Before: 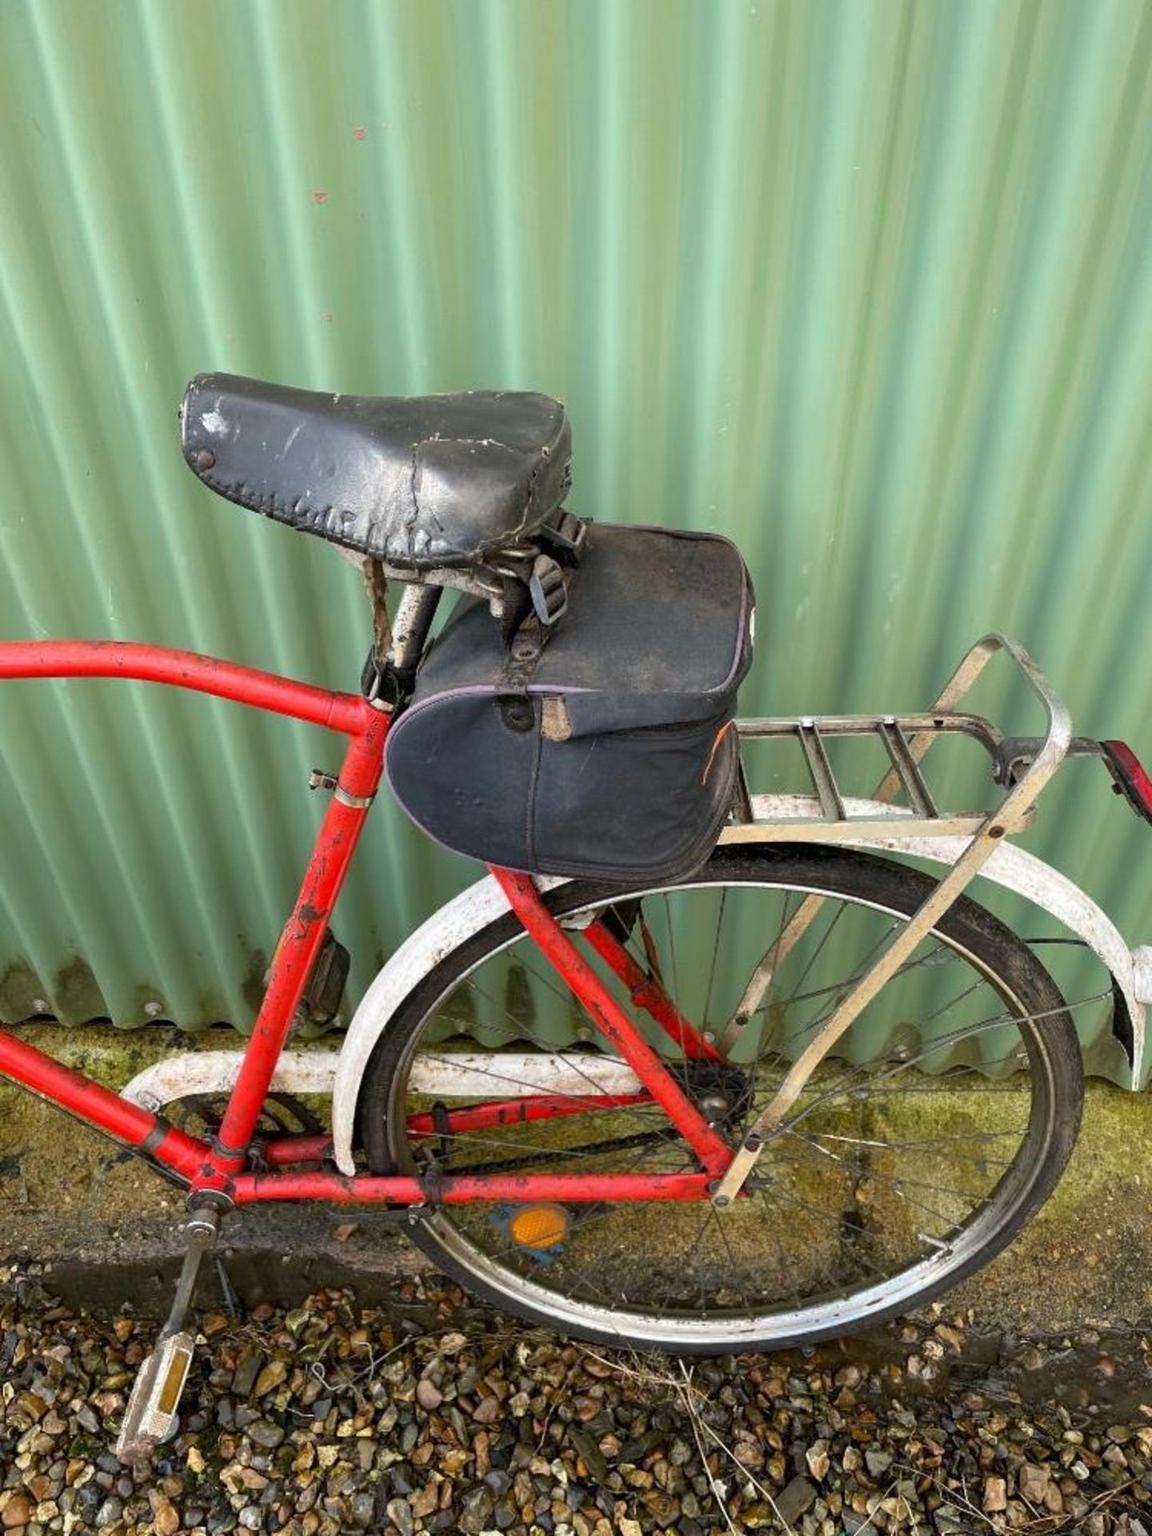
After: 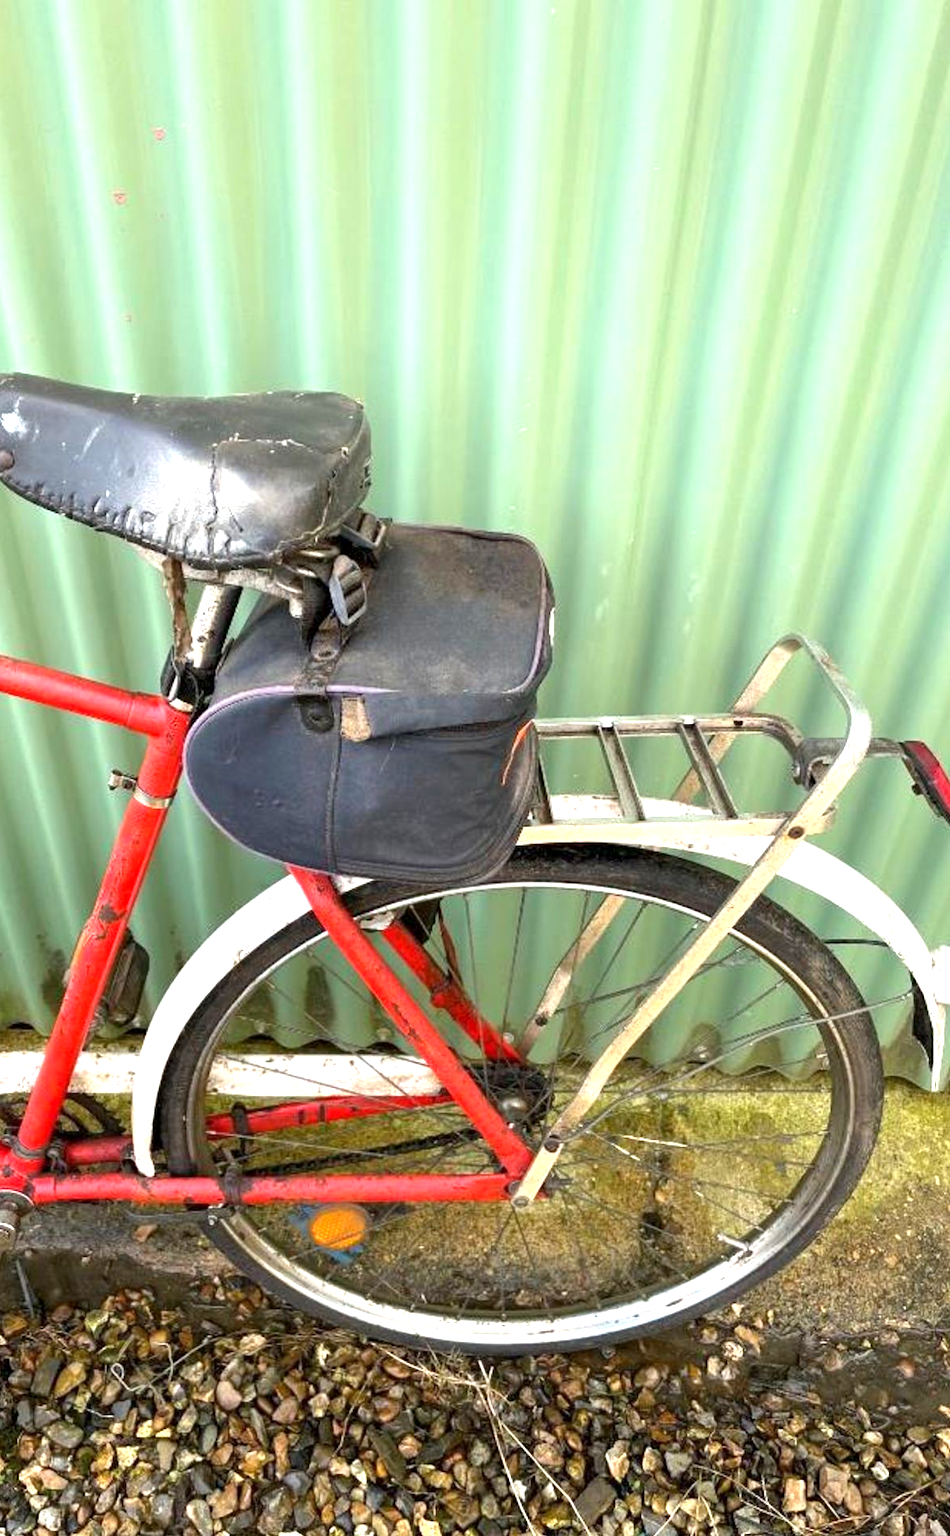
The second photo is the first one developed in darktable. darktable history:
exposure: black level correction 0.001, exposure 0.961 EV, compensate exposure bias true, compensate highlight preservation false
crop: left 17.486%, bottom 0.048%
